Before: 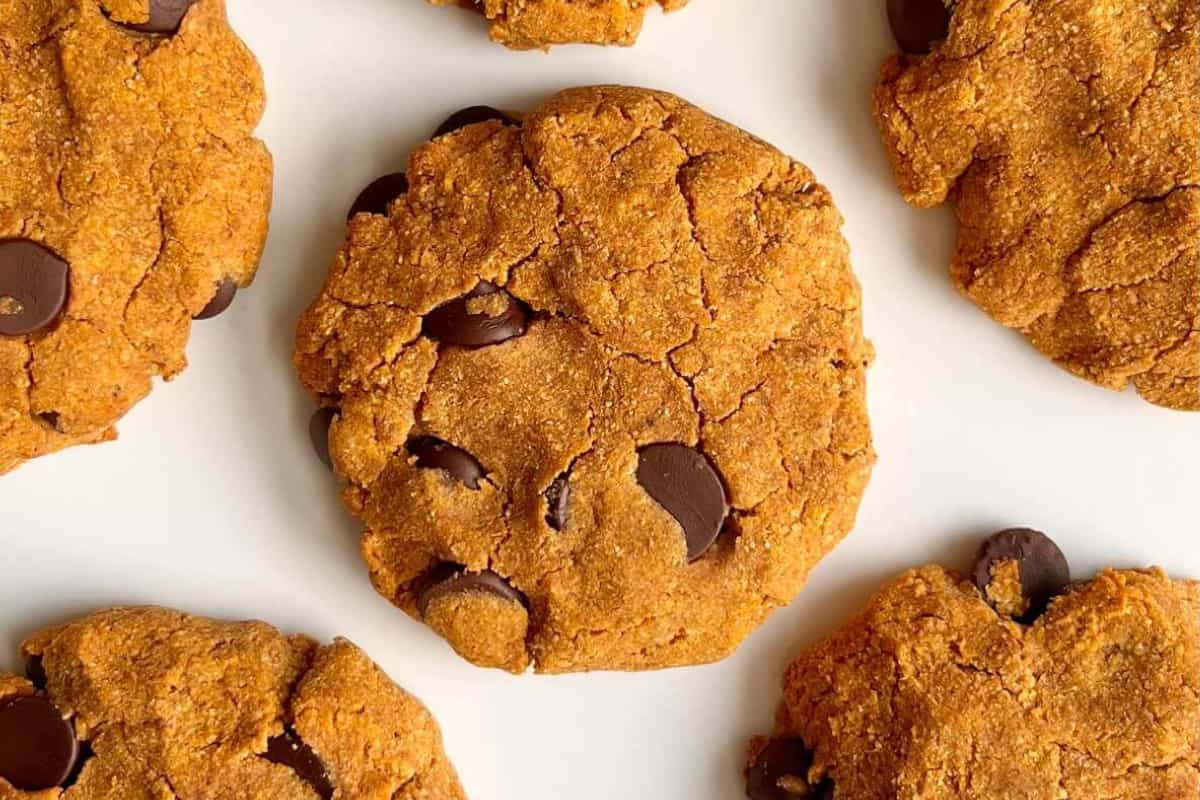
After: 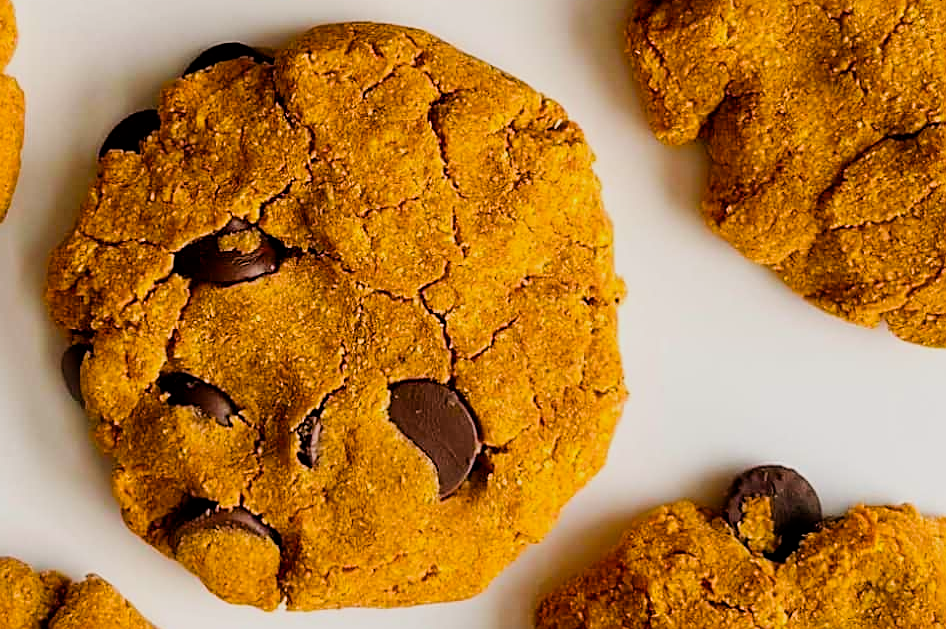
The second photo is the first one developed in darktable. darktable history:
color balance rgb: perceptual saturation grading › global saturation 25%, global vibrance 20%
white balance: emerald 1
filmic rgb: black relative exposure -5 EV, hardness 2.88, contrast 1.2, highlights saturation mix -30%
crop and rotate: left 20.74%, top 7.912%, right 0.375%, bottom 13.378%
sharpen: on, module defaults
